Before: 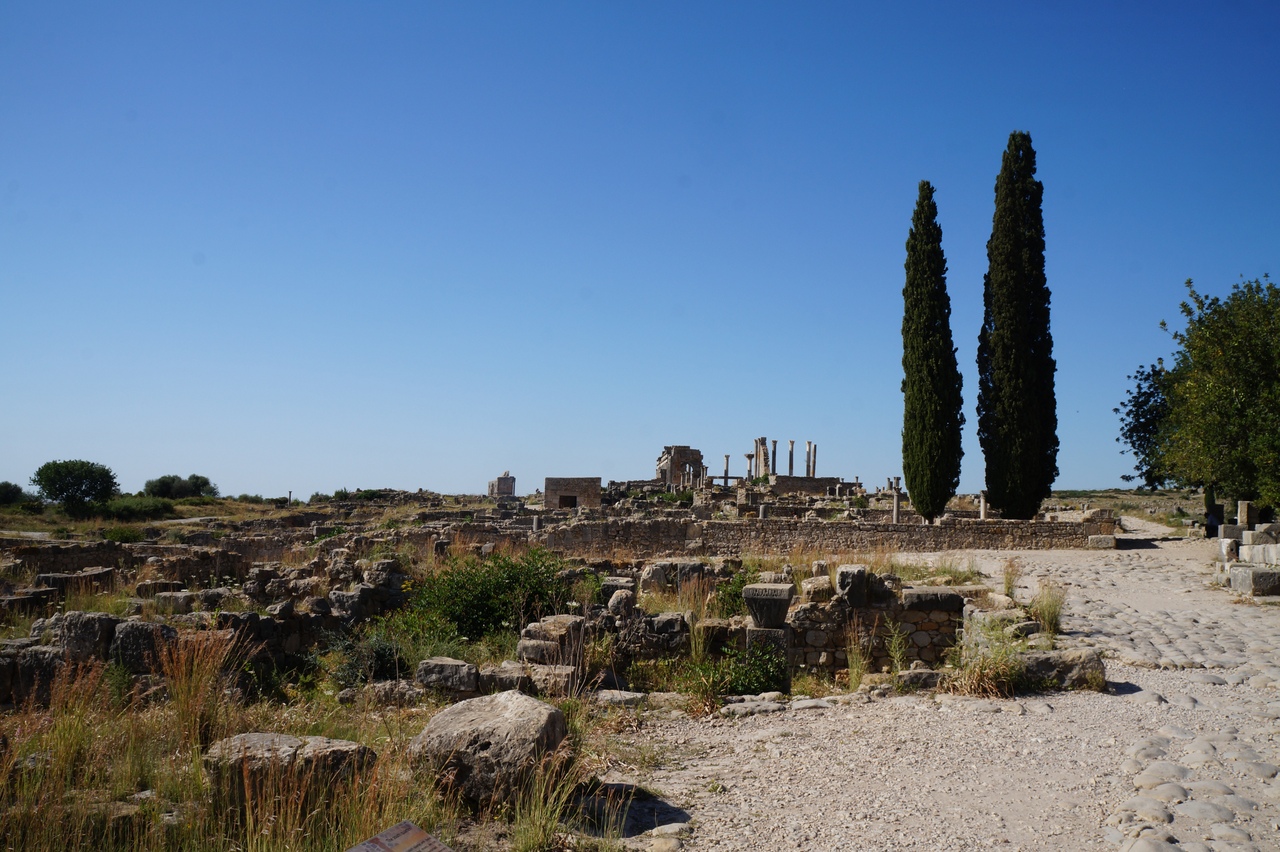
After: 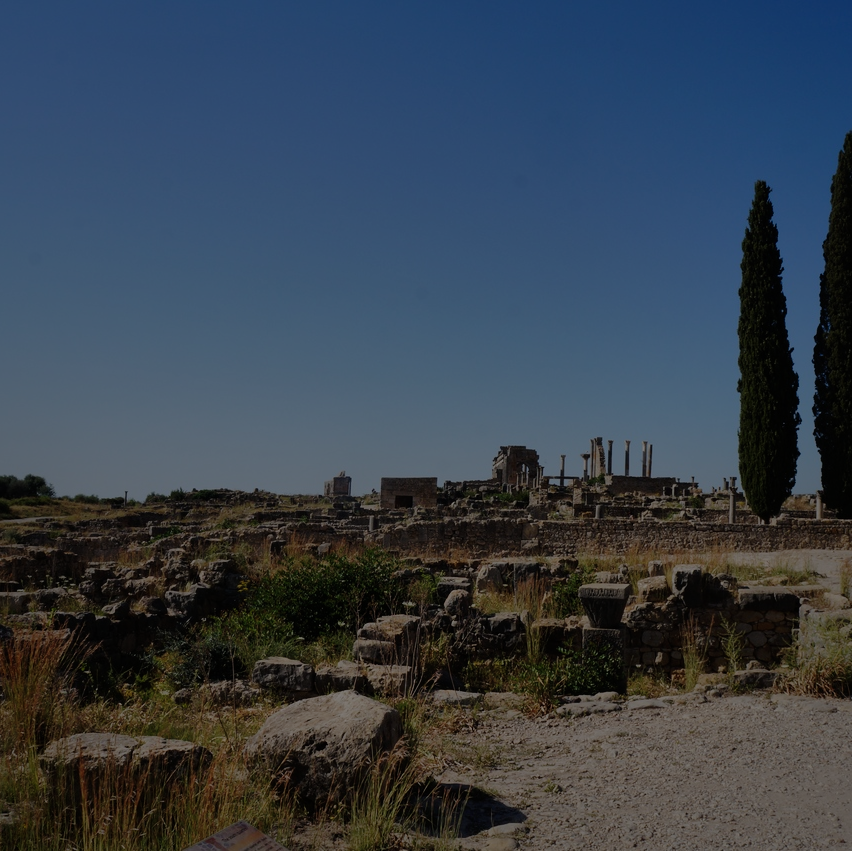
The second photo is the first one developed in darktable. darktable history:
shadows and highlights: on, module defaults
crop and rotate: left 12.859%, right 20.539%
exposure: exposure -2.392 EV, compensate highlight preservation false
